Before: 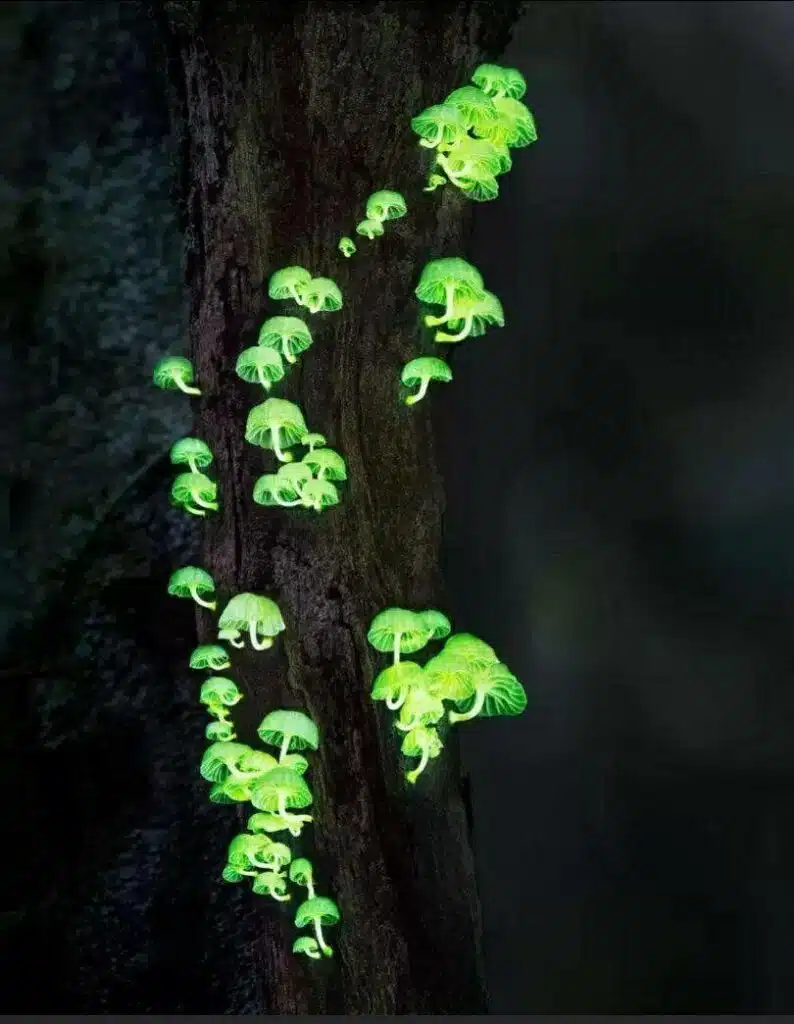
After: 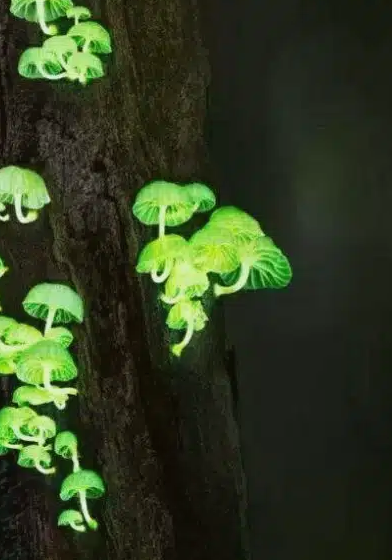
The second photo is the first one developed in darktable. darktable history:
crop: left 29.672%, top 41.786%, right 20.851%, bottom 3.487%
exposure: exposure -0.021 EV, compensate highlight preservation false
color balance: mode lift, gamma, gain (sRGB), lift [1.04, 1, 1, 0.97], gamma [1.01, 1, 1, 0.97], gain [0.96, 1, 1, 0.97]
